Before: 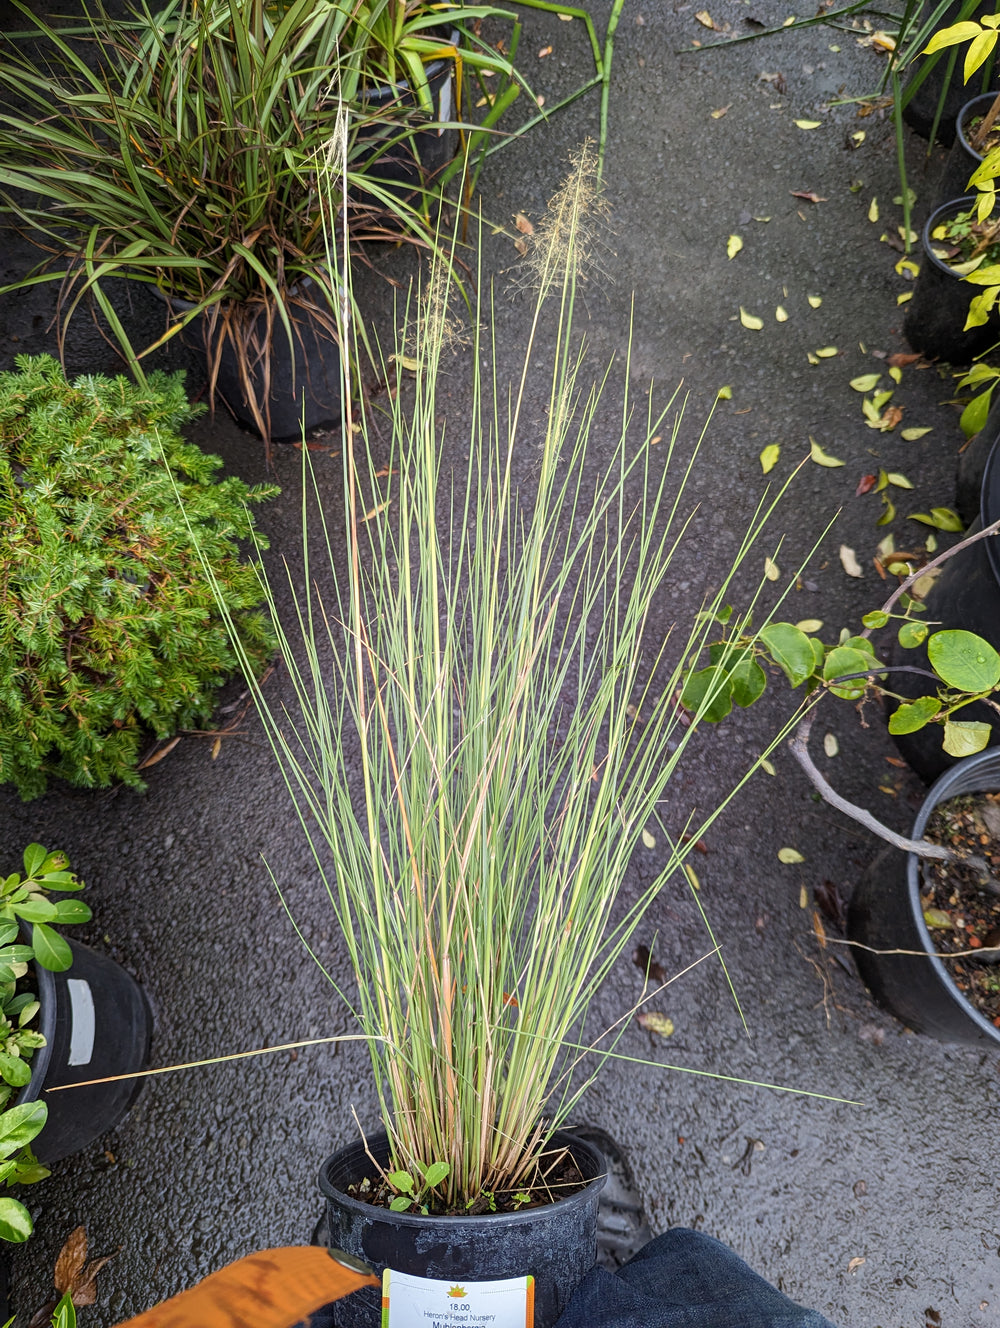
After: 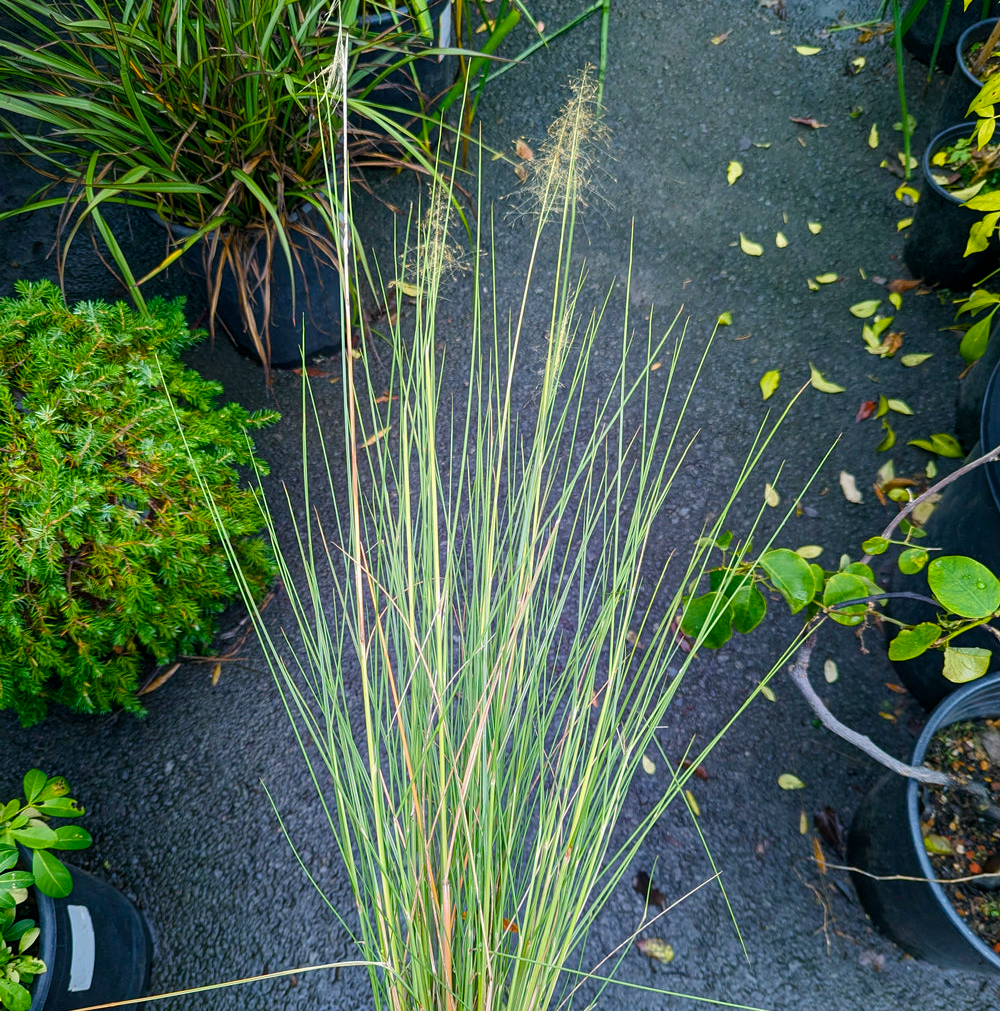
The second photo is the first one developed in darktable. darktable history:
color balance rgb: power › luminance -7.596%, power › chroma 2.29%, power › hue 222.87°, linear chroma grading › shadows 31.313%, linear chroma grading › global chroma -2.563%, linear chroma grading › mid-tones 3.748%, perceptual saturation grading › global saturation 29.812%, global vibrance 20%
crop: top 5.637%, bottom 18.198%
